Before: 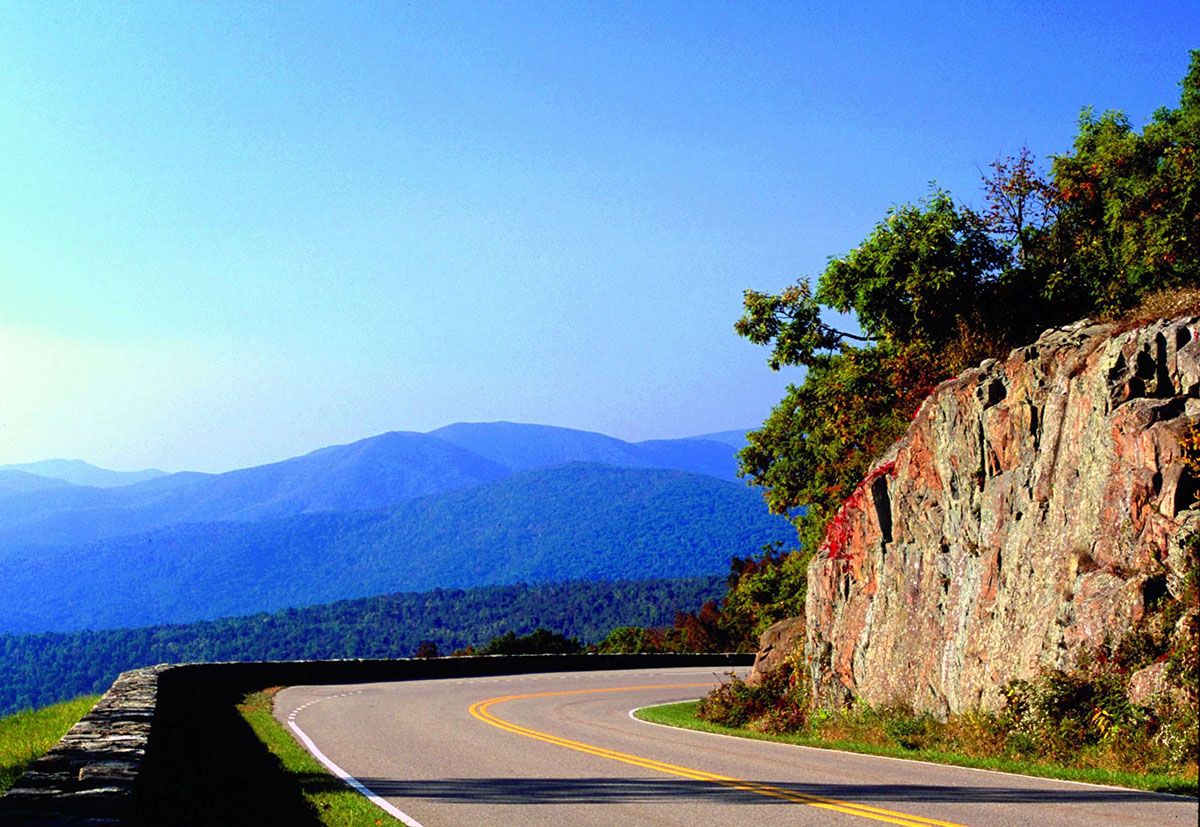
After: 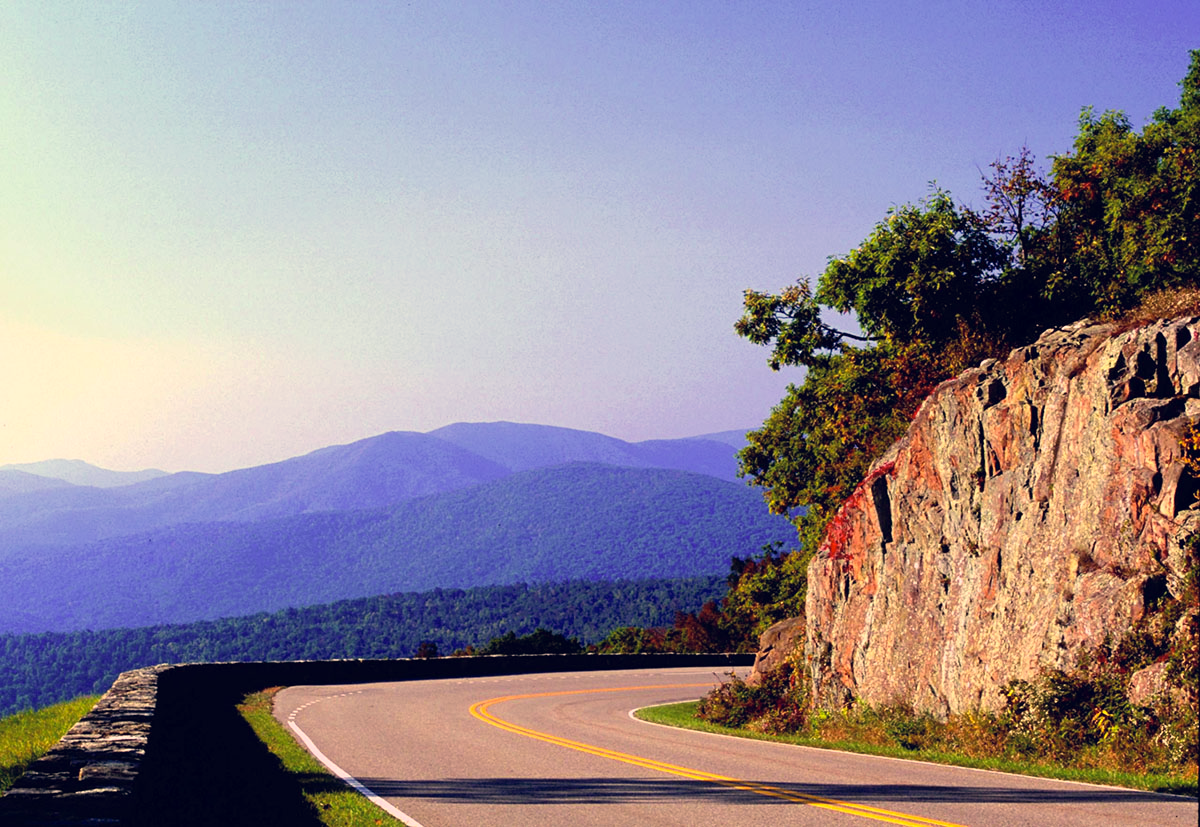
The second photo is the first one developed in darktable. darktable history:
color correction: highlights a* 20.24, highlights b* 27.22, shadows a* 3.36, shadows b* -16.54, saturation 0.718
